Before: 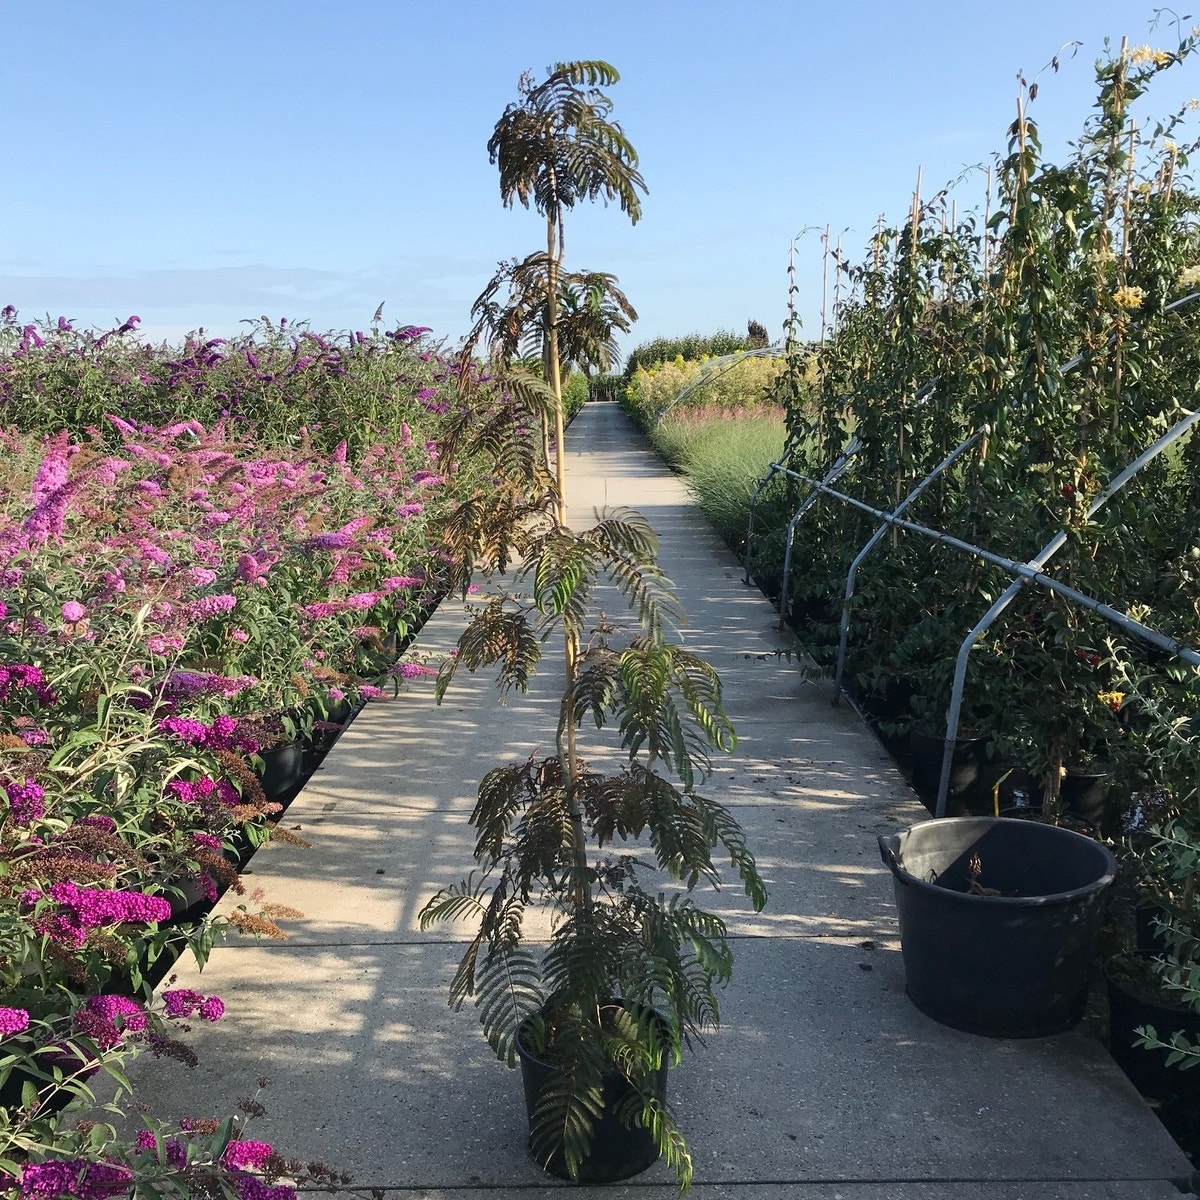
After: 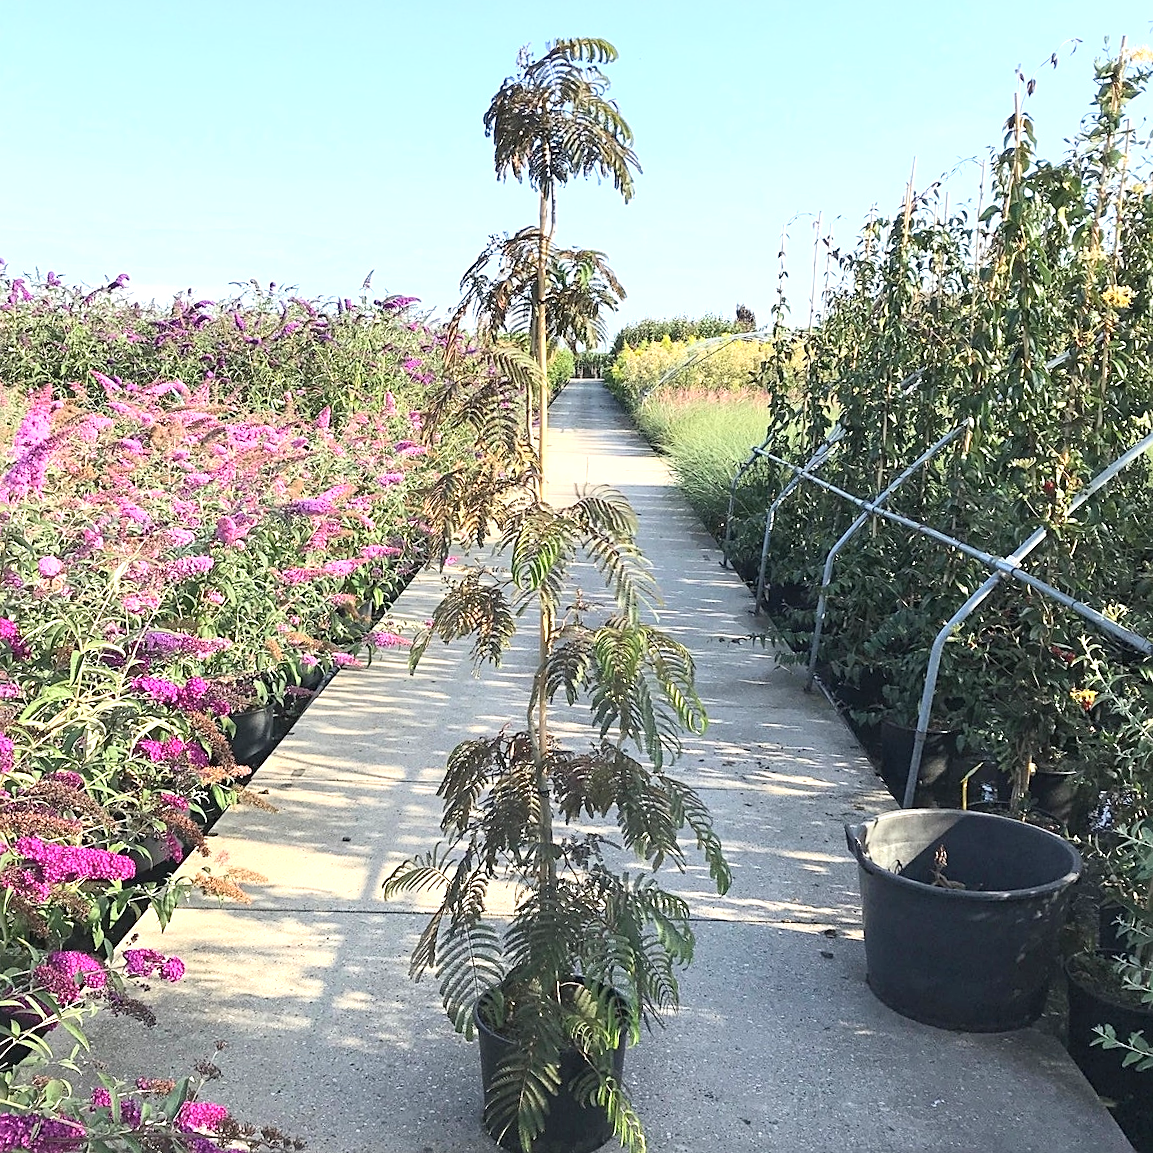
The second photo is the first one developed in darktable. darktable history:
exposure: exposure 0.722 EV, compensate highlight preservation false
crop and rotate: angle -2.38°
contrast brightness saturation: contrast 0.14, brightness 0.21
sharpen: on, module defaults
